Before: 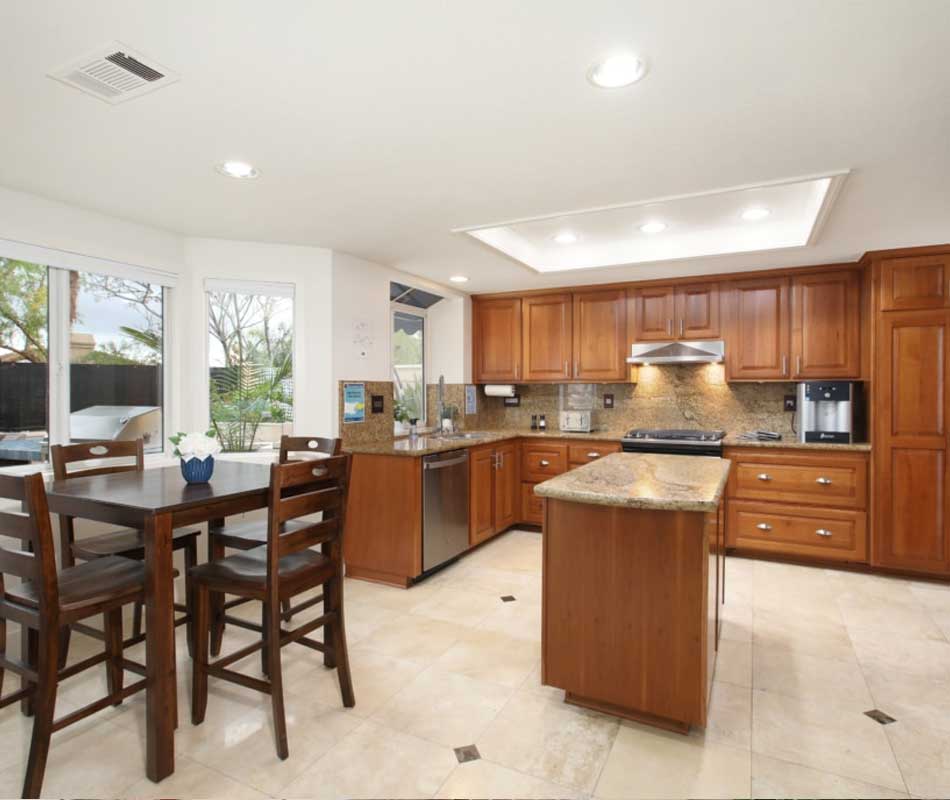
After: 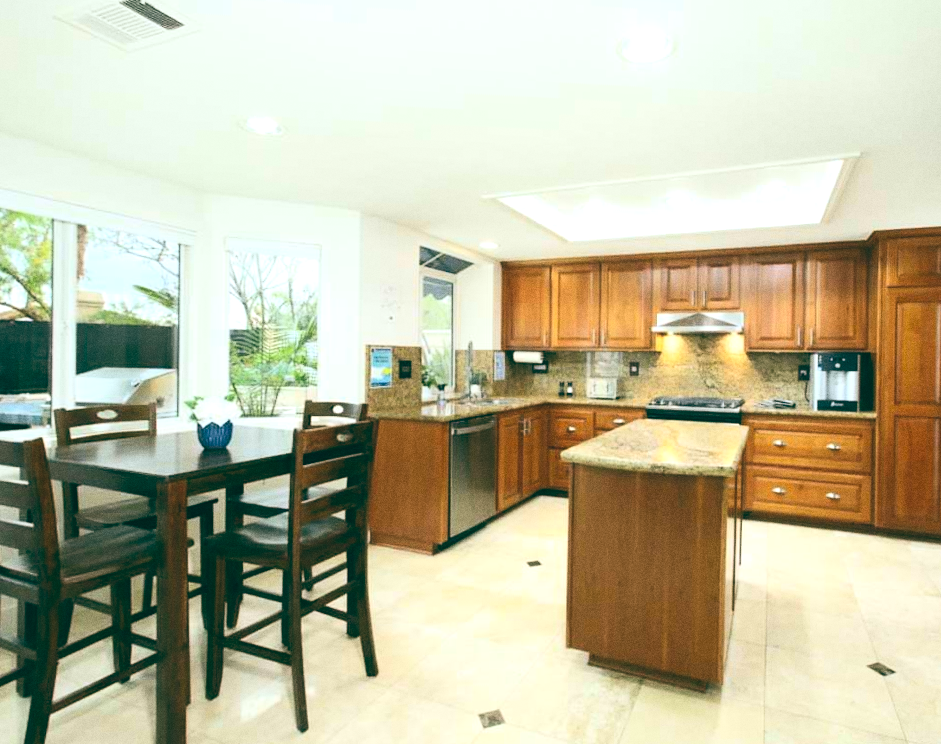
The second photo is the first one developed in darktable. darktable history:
contrast brightness saturation: contrast 0.2, brightness 0.16, saturation 0.22
tone equalizer: -8 EV -0.417 EV, -7 EV -0.389 EV, -6 EV -0.333 EV, -5 EV -0.222 EV, -3 EV 0.222 EV, -2 EV 0.333 EV, -1 EV 0.389 EV, +0 EV 0.417 EV, edges refinement/feathering 500, mask exposure compensation -1.57 EV, preserve details no
exposure: exposure 0.2 EV, compensate highlight preservation false
color balance: lift [1.005, 0.99, 1.007, 1.01], gamma [1, 1.034, 1.032, 0.966], gain [0.873, 1.055, 1.067, 0.933]
grain: coarseness 0.09 ISO
white balance: red 0.954, blue 1.079
color balance rgb: perceptual saturation grading › global saturation 3.7%, global vibrance 5.56%, contrast 3.24%
rotate and perspective: rotation 0.679°, lens shift (horizontal) 0.136, crop left 0.009, crop right 0.991, crop top 0.078, crop bottom 0.95
